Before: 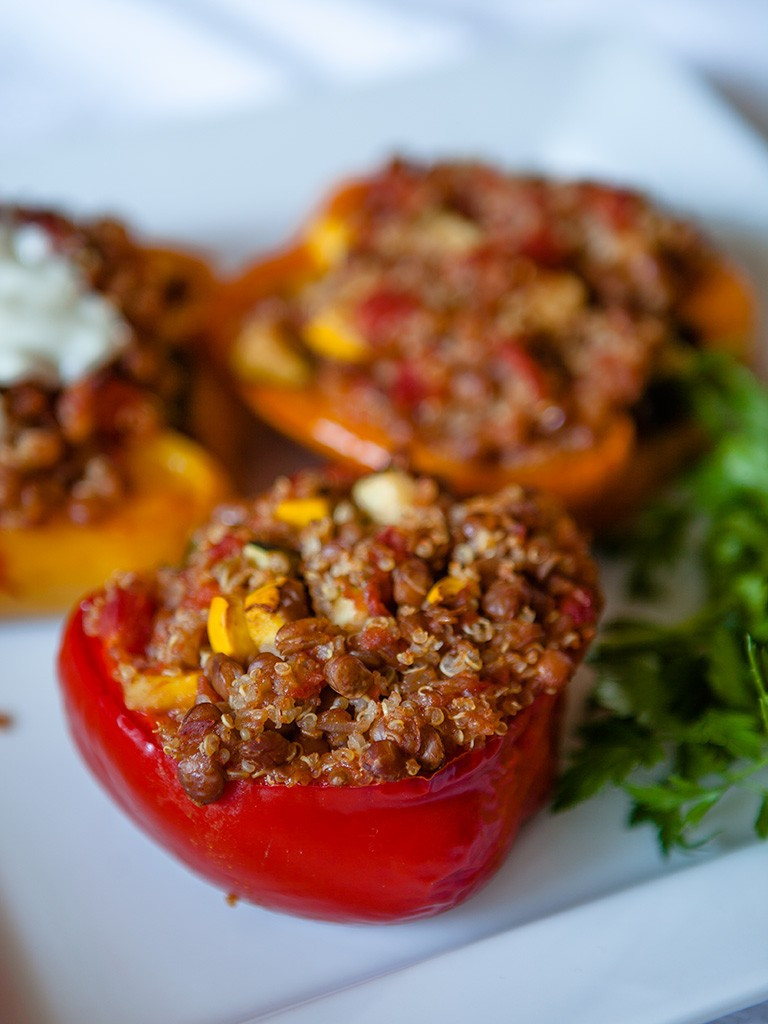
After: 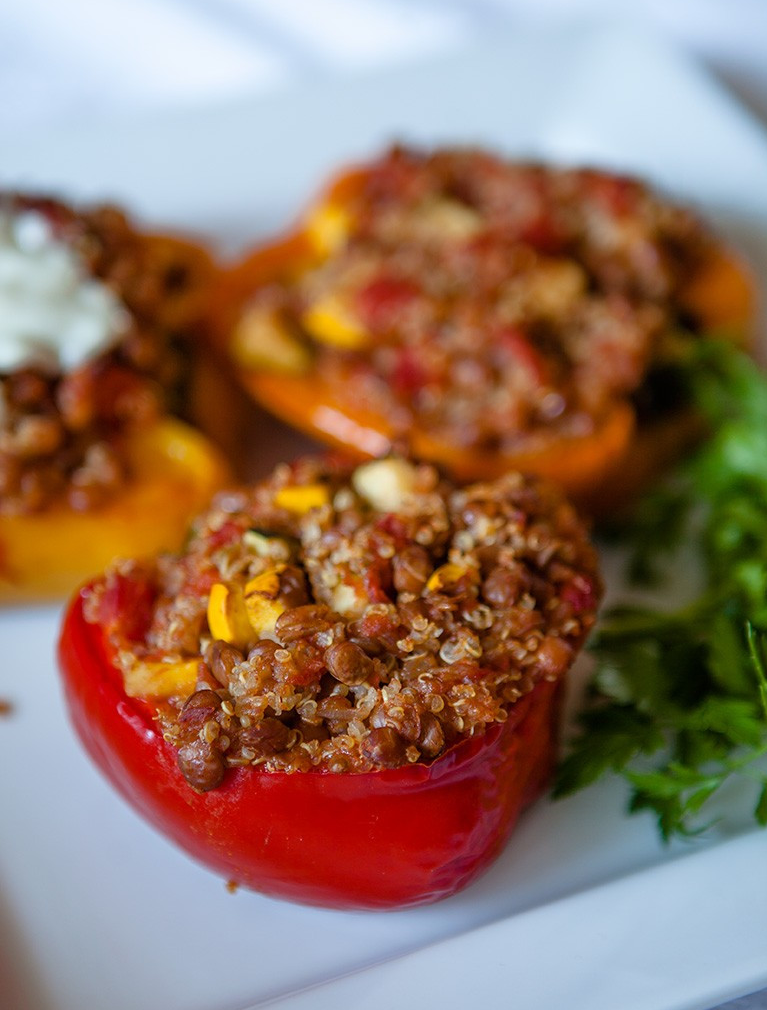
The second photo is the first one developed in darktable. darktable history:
crop: top 1.303%, right 0.007%
